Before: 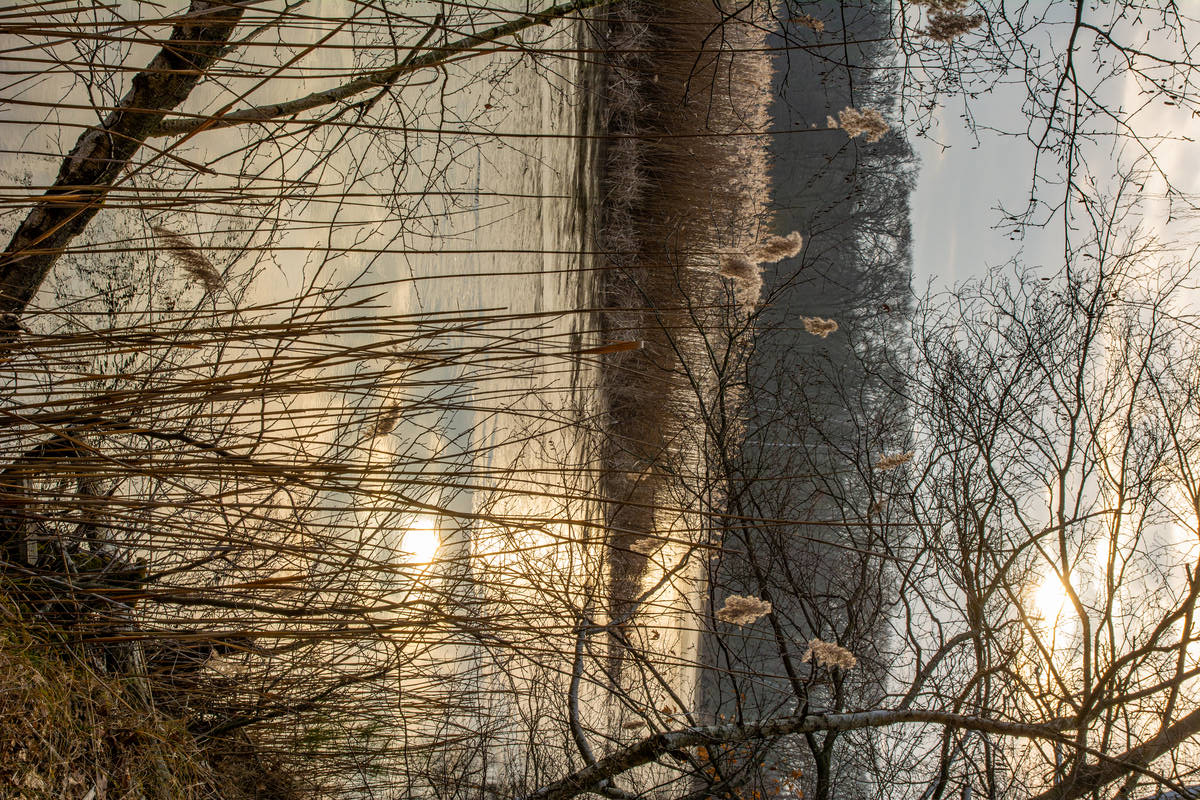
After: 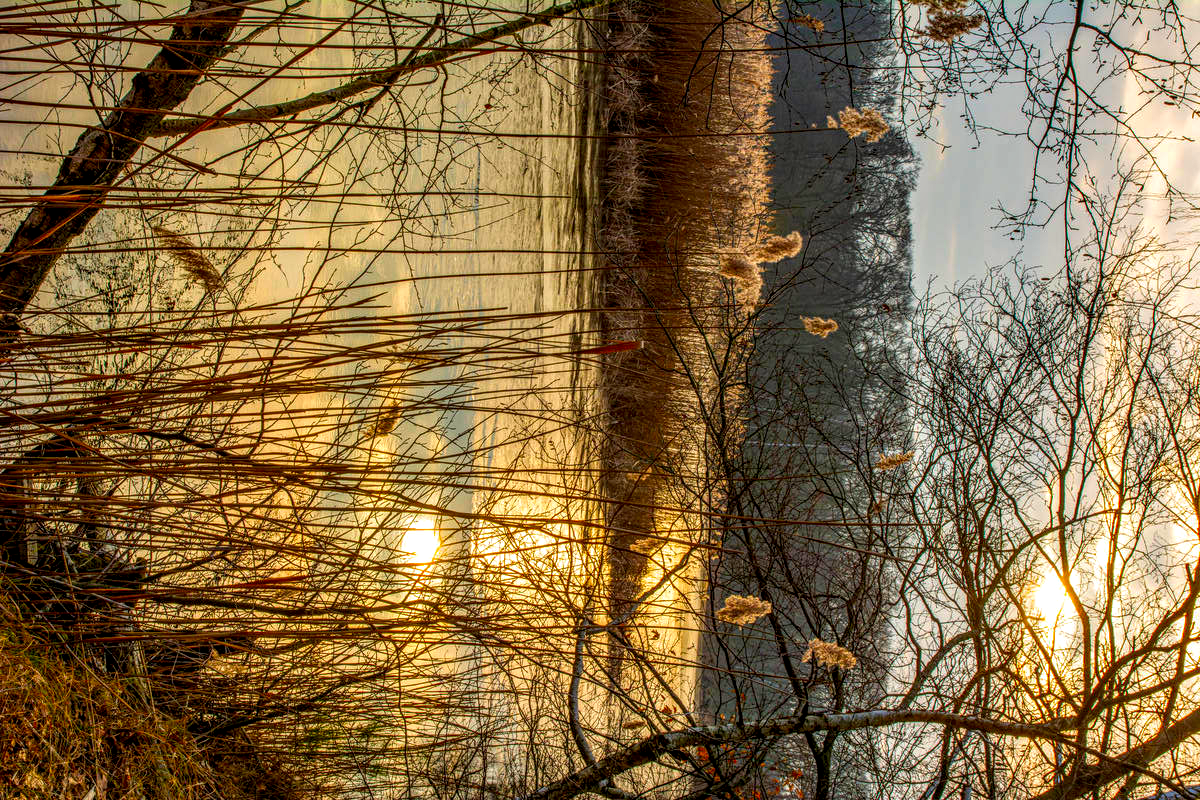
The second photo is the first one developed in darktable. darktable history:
color correction: saturation 2.15
local contrast: highlights 25%, detail 150%
